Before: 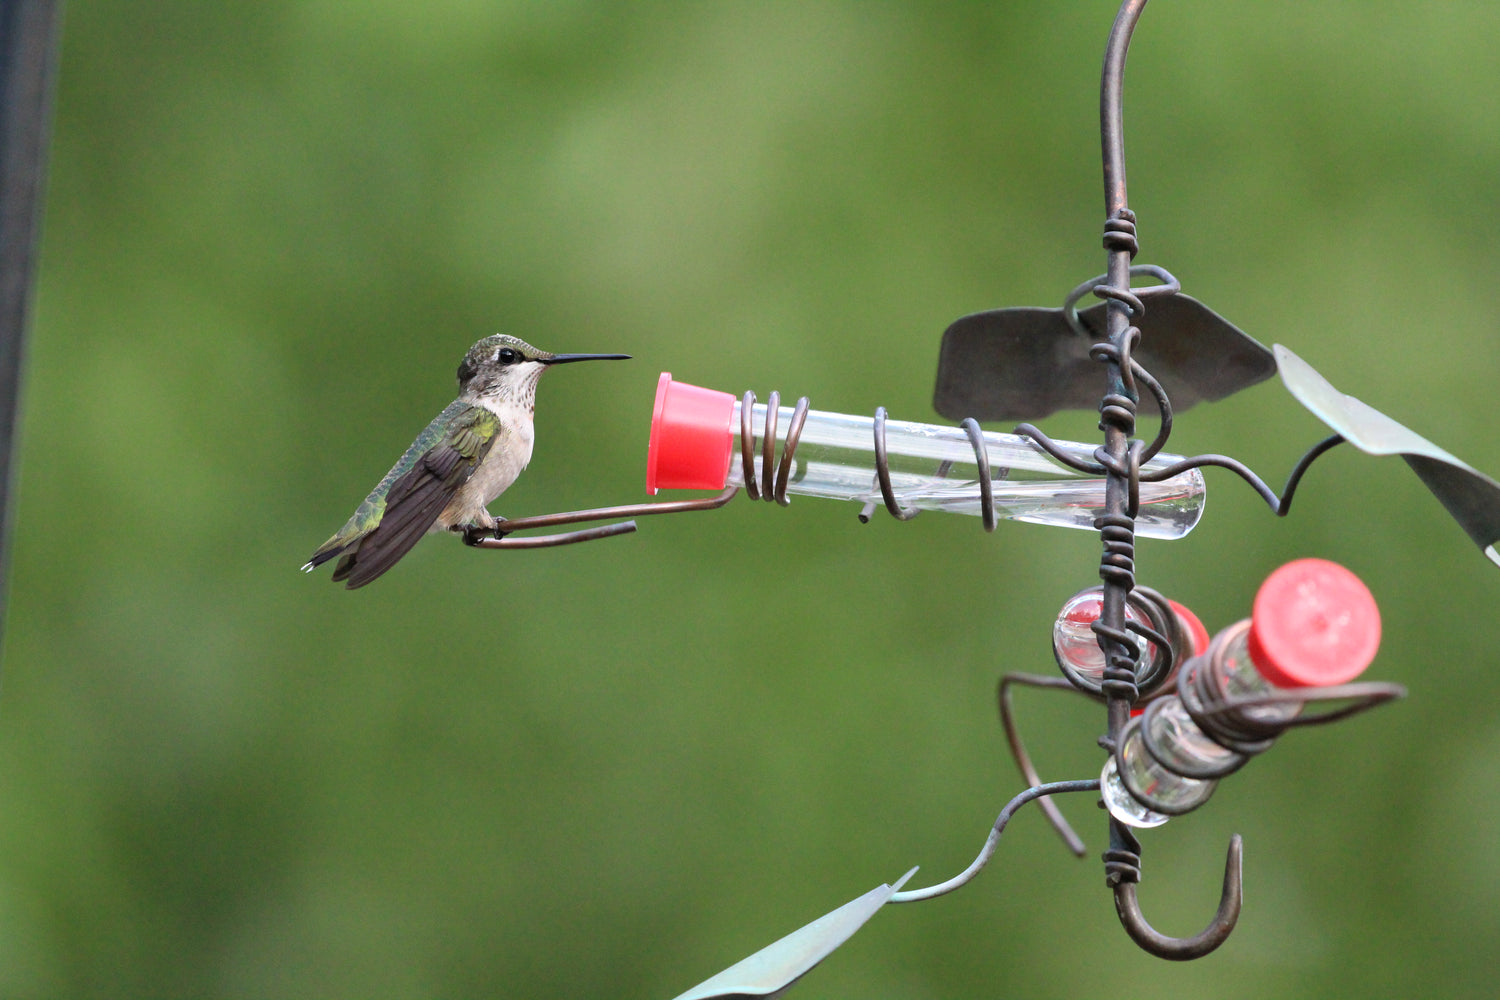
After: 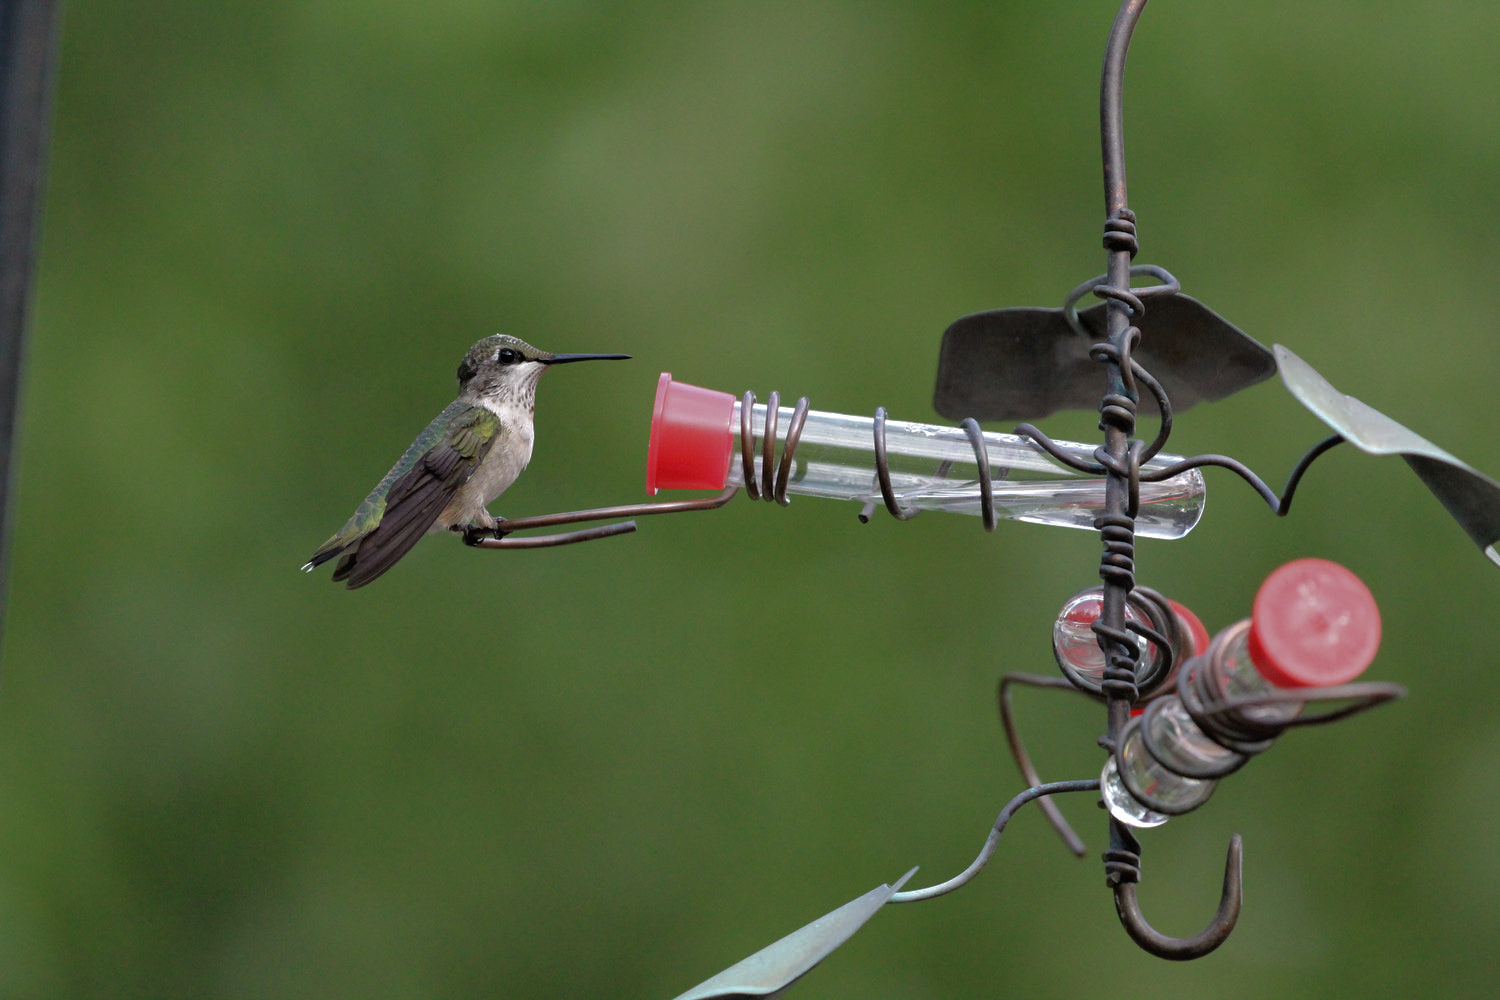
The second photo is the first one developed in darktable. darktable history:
rgb curve: curves: ch0 [(0, 0) (0.136, 0.078) (0.262, 0.245) (0.414, 0.42) (1, 1)], compensate middle gray true, preserve colors basic power
tone equalizer: on, module defaults
base curve: curves: ch0 [(0, 0) (0.826, 0.587) (1, 1)]
